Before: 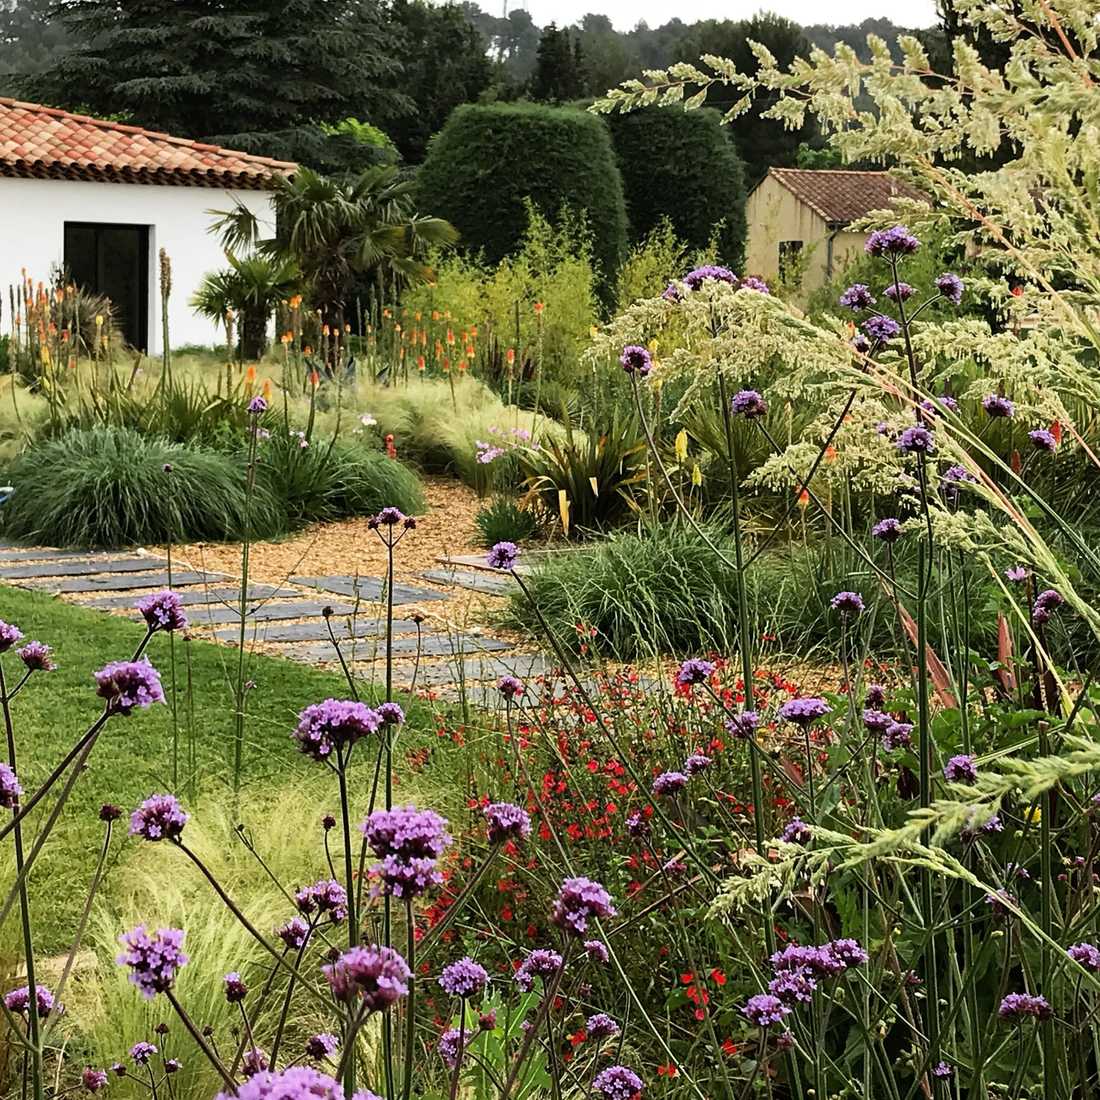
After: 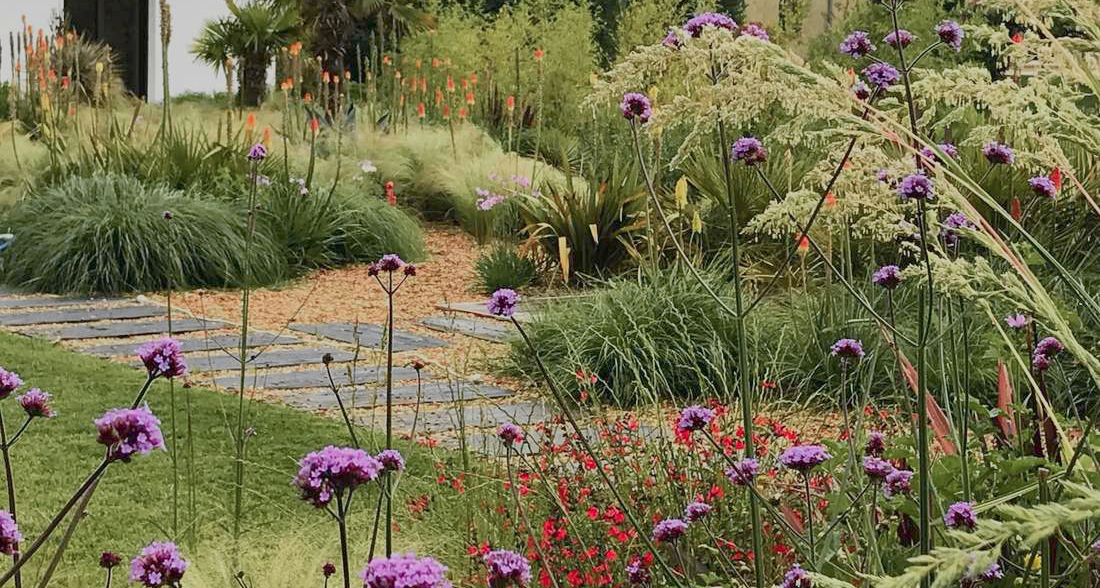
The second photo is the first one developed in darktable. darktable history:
color balance rgb: contrast -30%
tone curve: curves: ch0 [(0, 0.012) (0.056, 0.046) (0.218, 0.213) (0.606, 0.62) (0.82, 0.846) (1, 1)]; ch1 [(0, 0) (0.226, 0.261) (0.403, 0.437) (0.469, 0.472) (0.495, 0.499) (0.514, 0.504) (0.545, 0.555) (0.59, 0.598) (0.714, 0.733) (1, 1)]; ch2 [(0, 0) (0.269, 0.299) (0.459, 0.45) (0.498, 0.499) (0.523, 0.512) (0.568, 0.558) (0.634, 0.617) (0.702, 0.662) (0.781, 0.775) (1, 1)], color space Lab, independent channels, preserve colors none
crop and rotate: top 23.043%, bottom 23.437%
